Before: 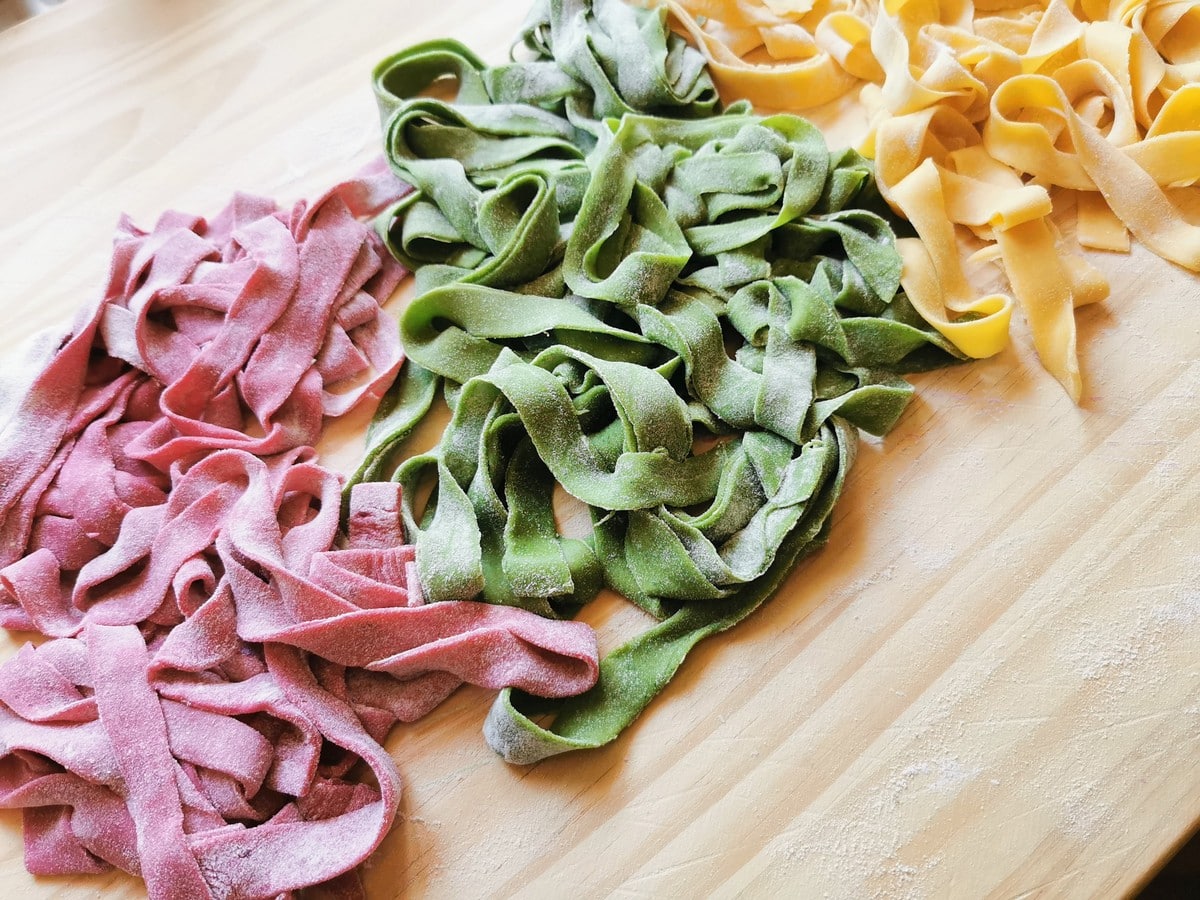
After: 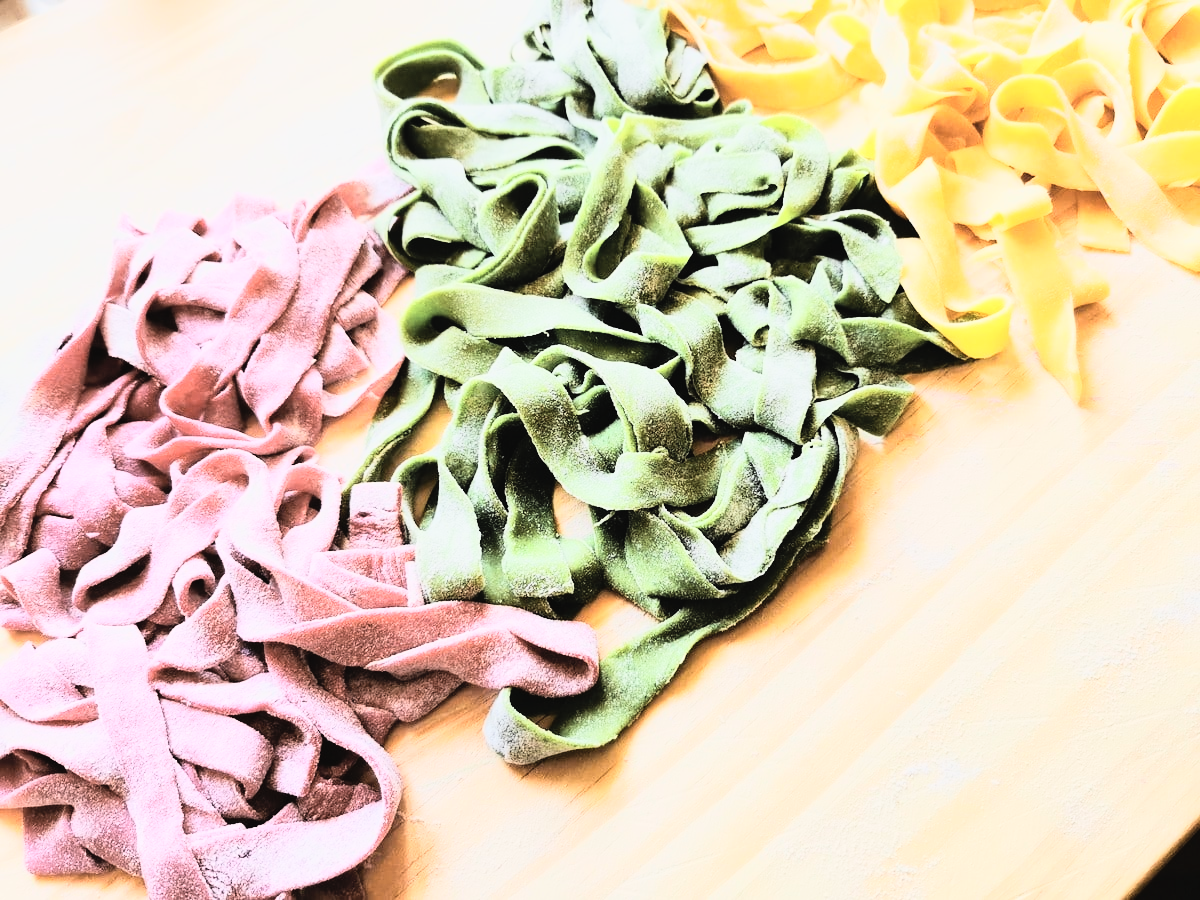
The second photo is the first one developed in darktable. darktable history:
contrast brightness saturation: contrast -0.05, saturation -0.41
color zones: curves: ch0 [(0.224, 0.526) (0.75, 0.5)]; ch1 [(0.055, 0.526) (0.224, 0.761) (0.377, 0.526) (0.75, 0.5)]
rgb curve: curves: ch0 [(0, 0) (0.21, 0.15) (0.24, 0.21) (0.5, 0.75) (0.75, 0.96) (0.89, 0.99) (1, 1)]; ch1 [(0, 0.02) (0.21, 0.13) (0.25, 0.2) (0.5, 0.67) (0.75, 0.9) (0.89, 0.97) (1, 1)]; ch2 [(0, 0.02) (0.21, 0.13) (0.25, 0.2) (0.5, 0.67) (0.75, 0.9) (0.89, 0.97) (1, 1)], compensate middle gray true
